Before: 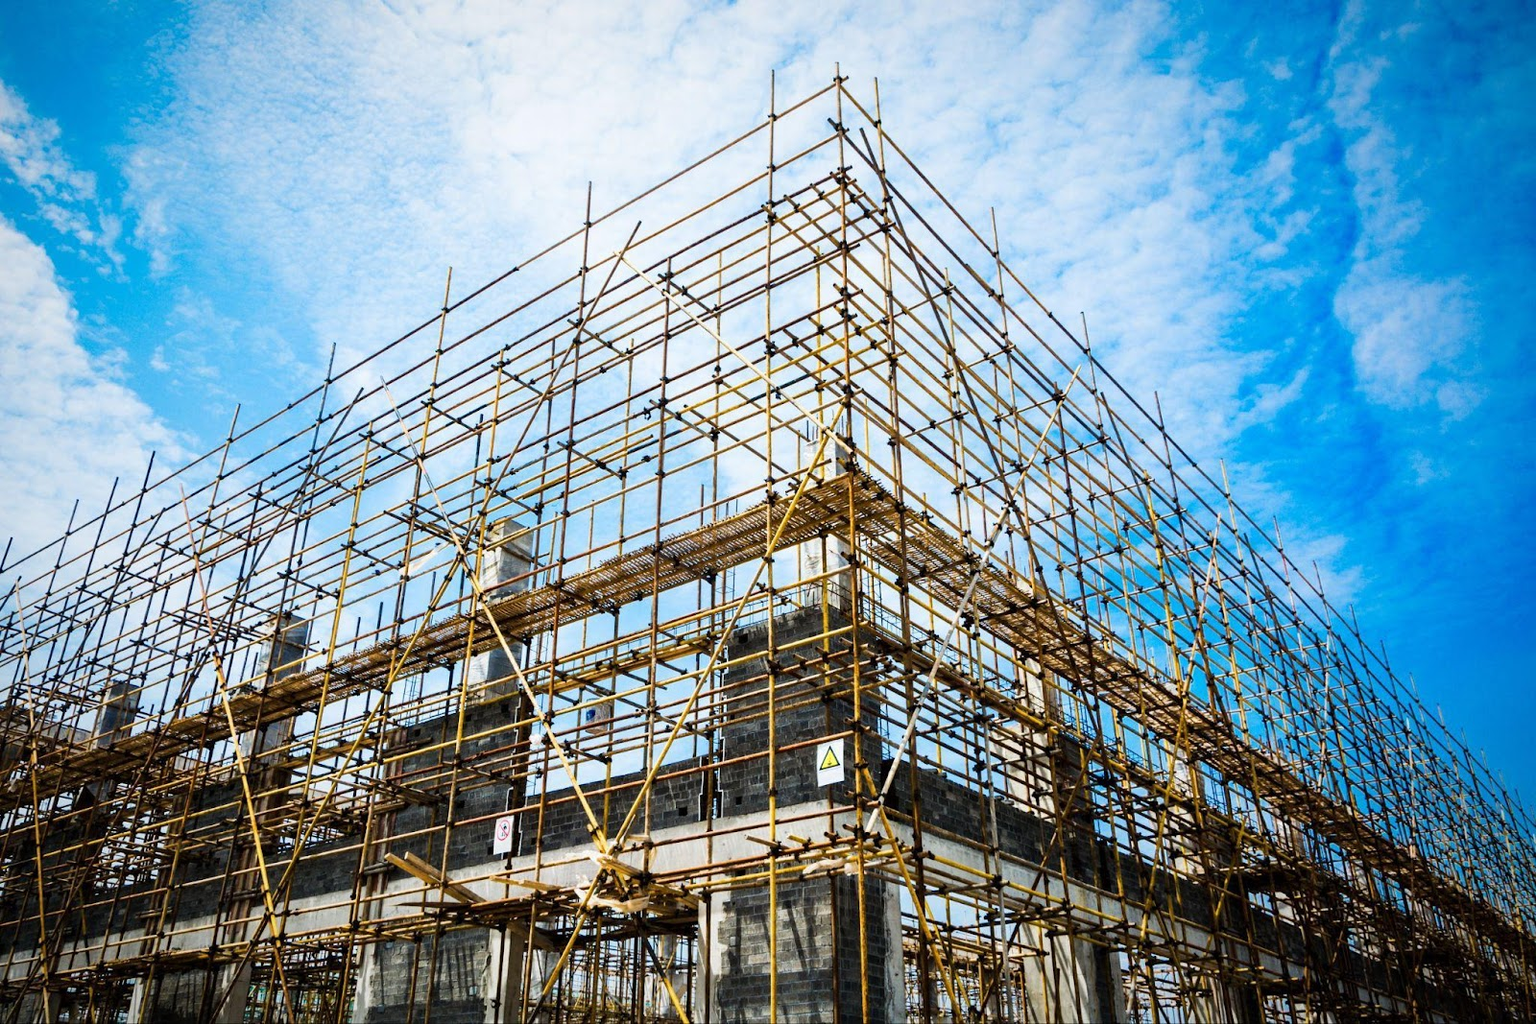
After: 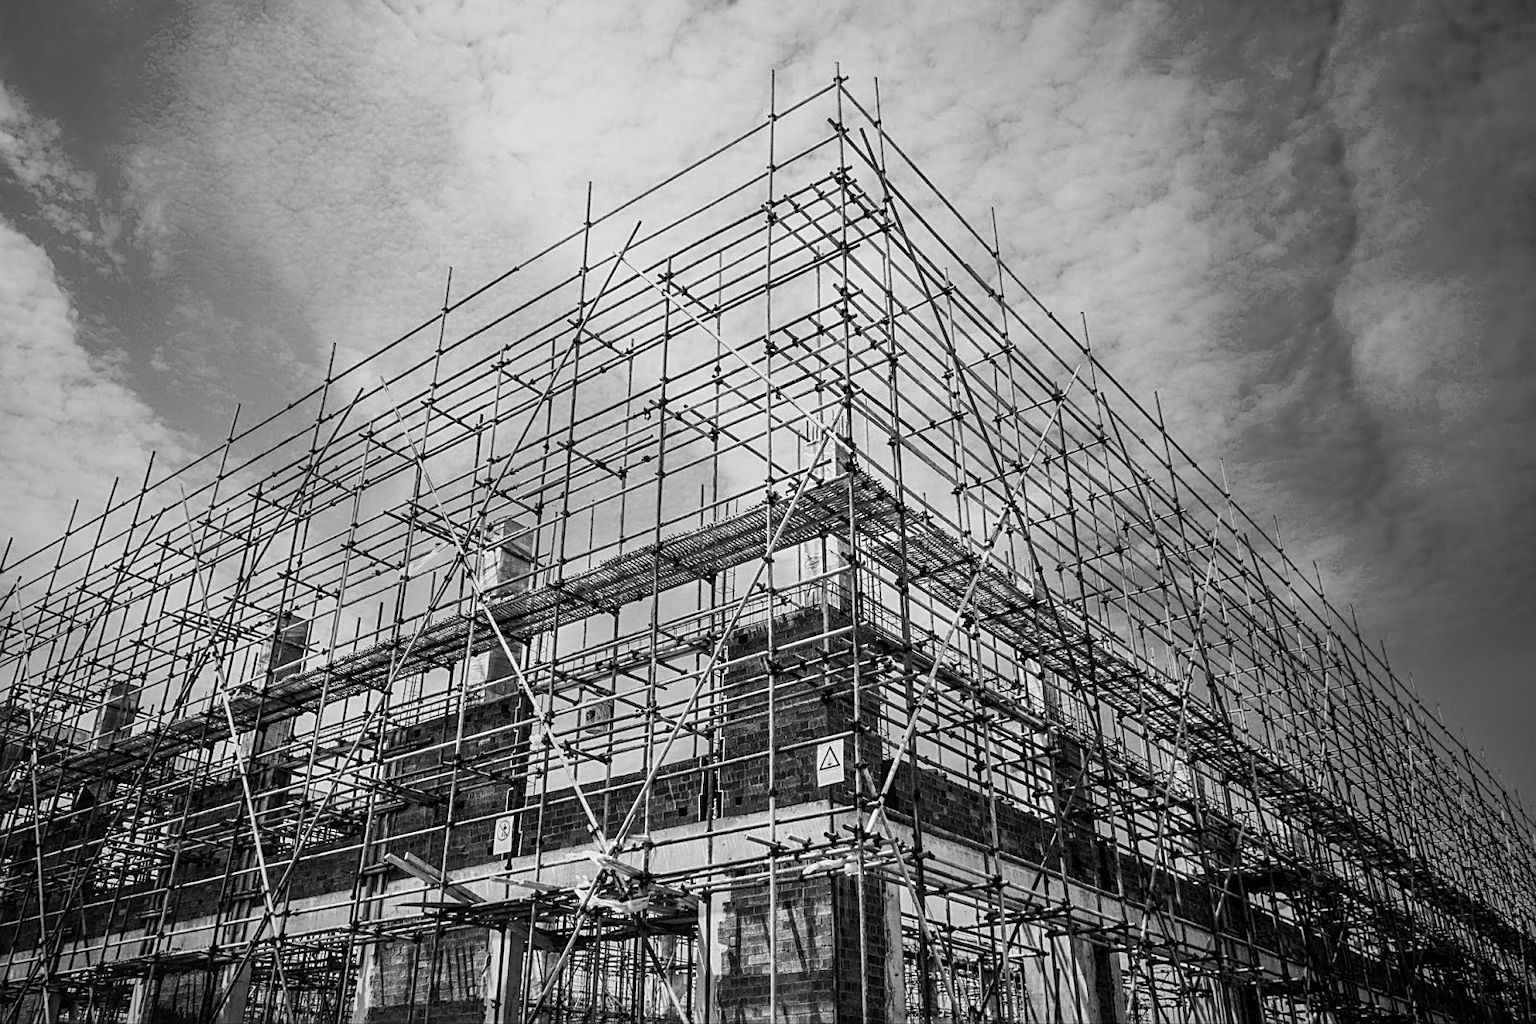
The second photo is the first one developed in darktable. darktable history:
local contrast: on, module defaults
sharpen: on, module defaults
monochrome: a 26.22, b 42.67, size 0.8
